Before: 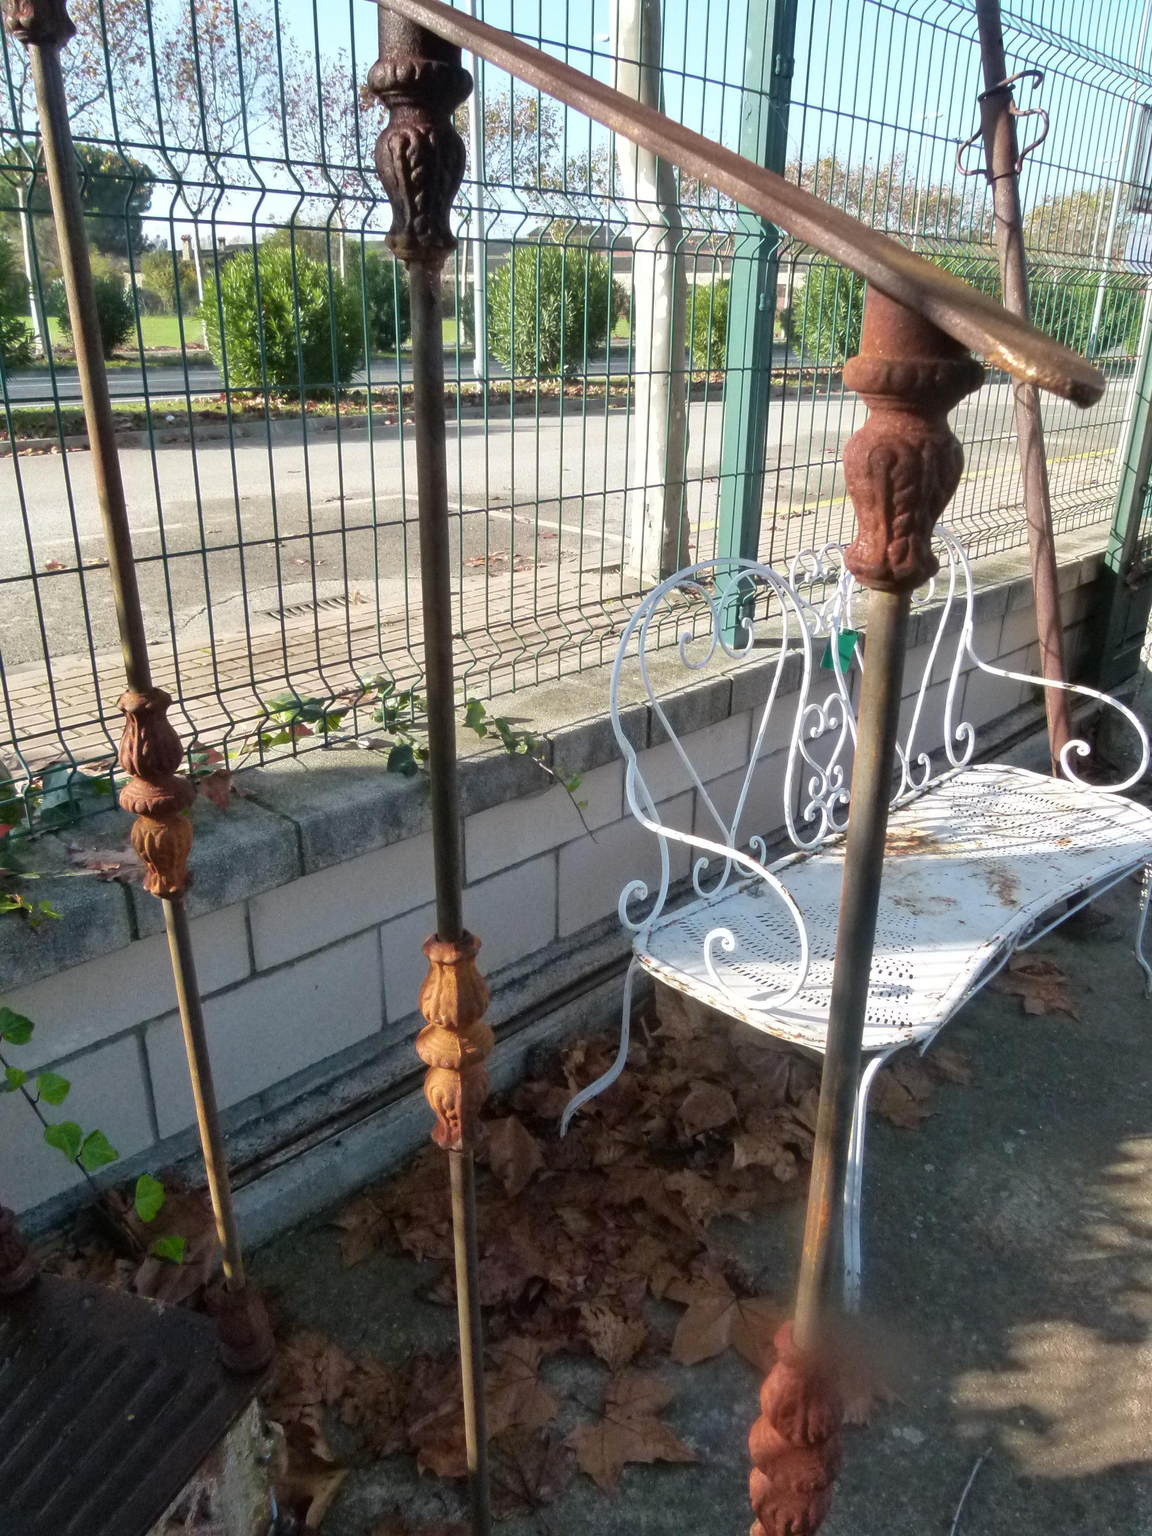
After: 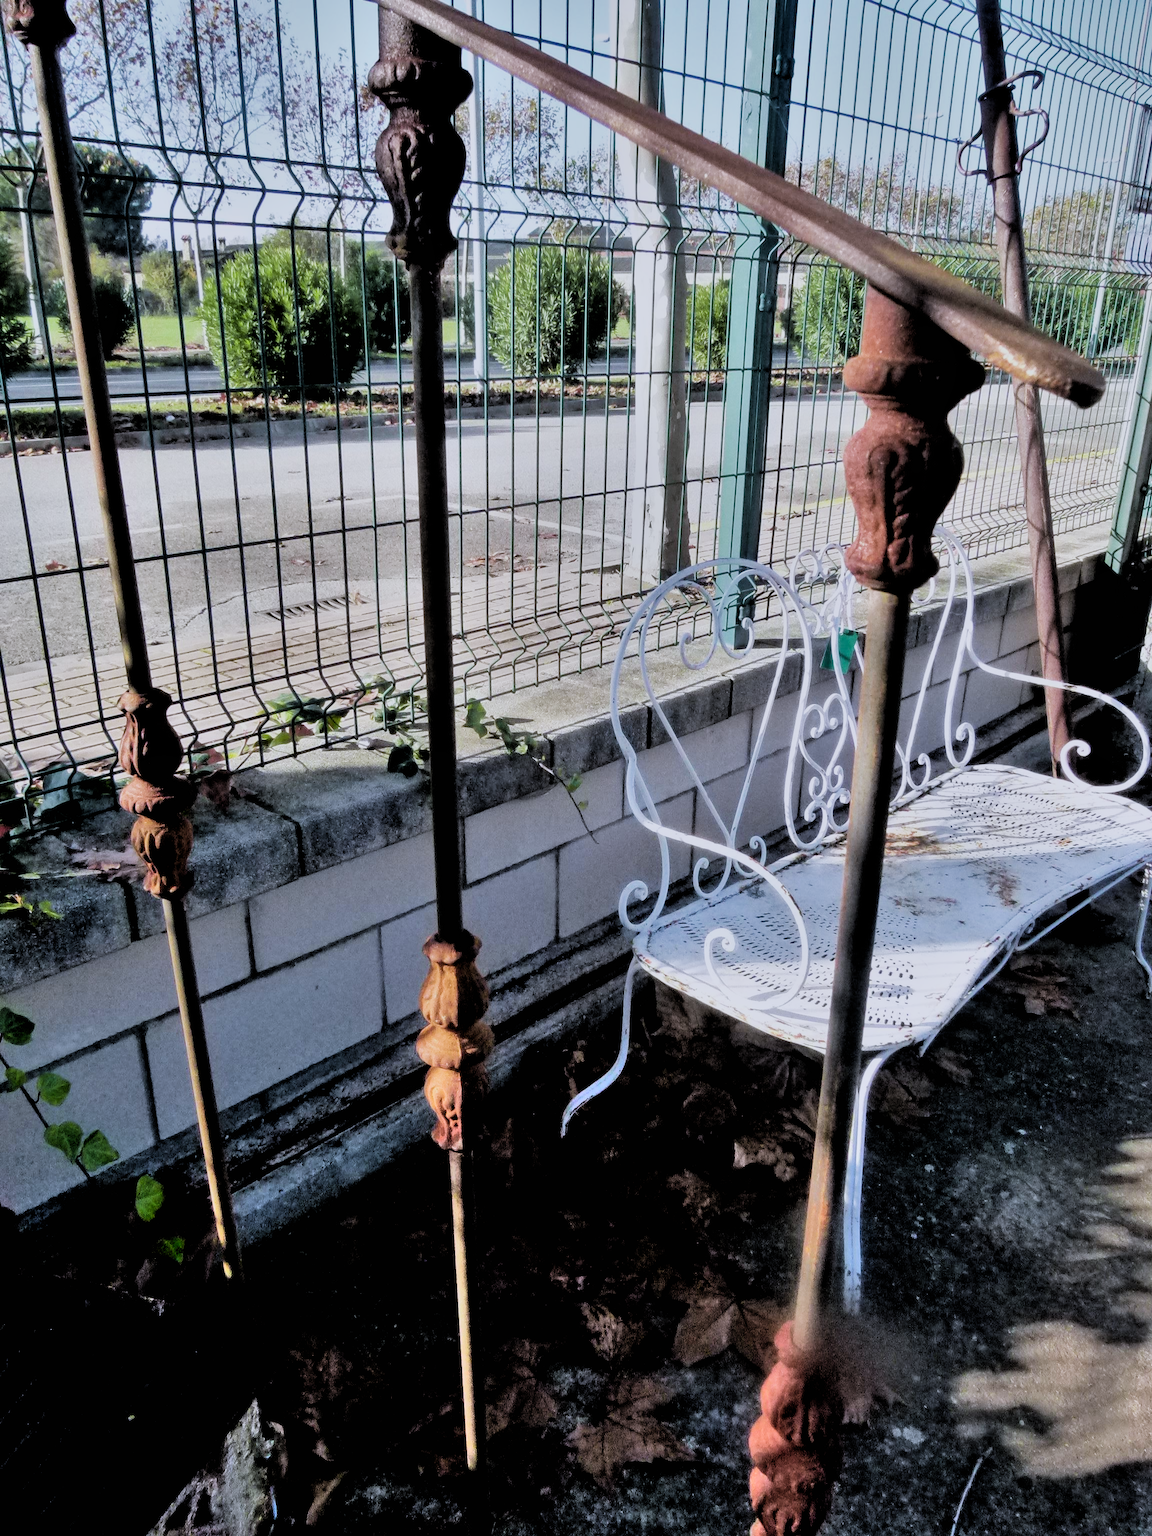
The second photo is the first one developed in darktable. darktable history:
shadows and highlights: white point adjustment -3.64, highlights -63.34, highlights color adjustment 42%, soften with gaussian
white balance: red 0.967, blue 1.119, emerald 0.756
rgb levels: levels [[0.029, 0.461, 0.922], [0, 0.5, 1], [0, 0.5, 1]]
filmic rgb: black relative exposure -5 EV, hardness 2.88, contrast 1.3, highlights saturation mix -30%
